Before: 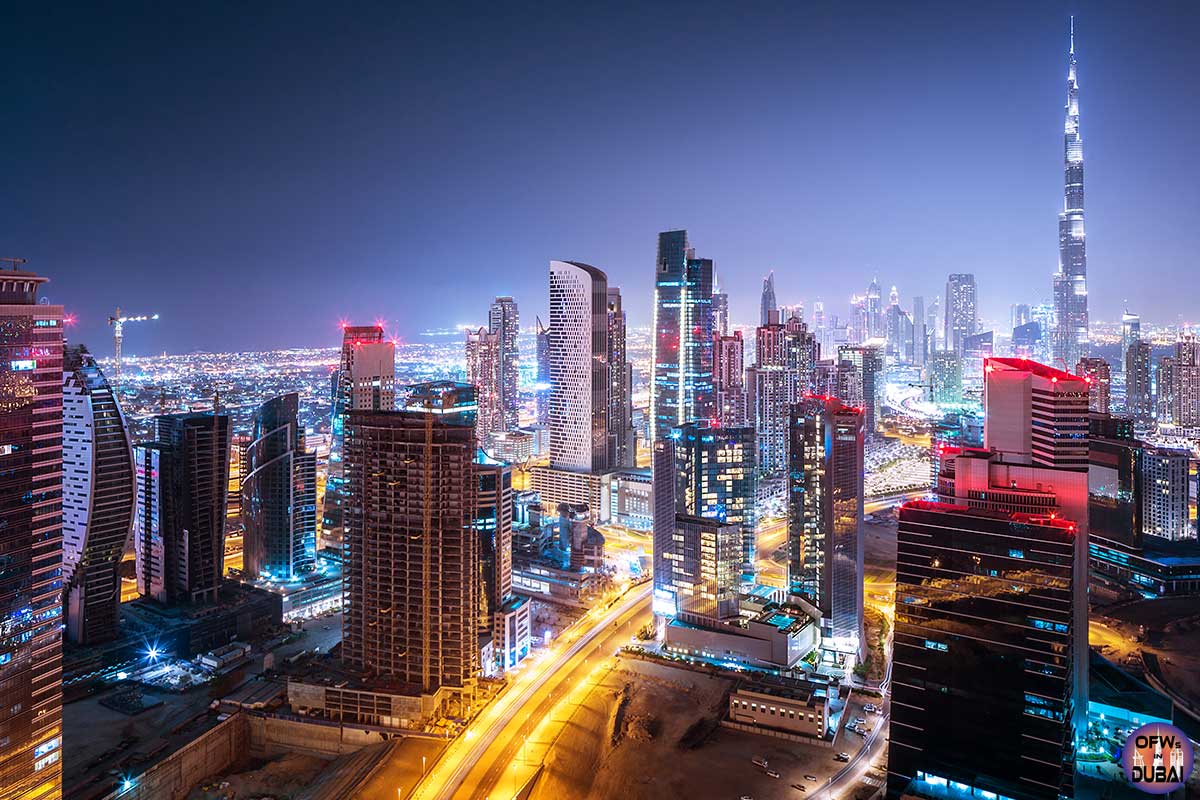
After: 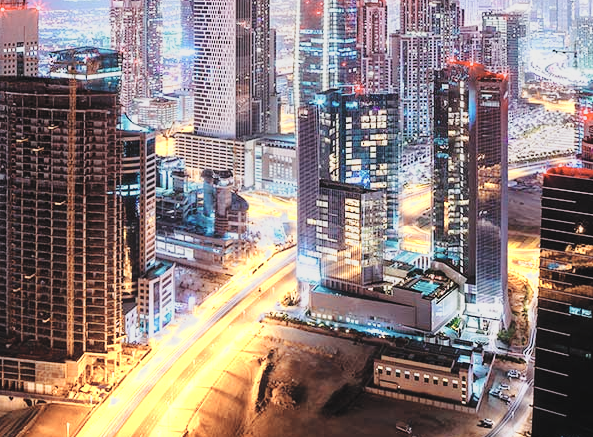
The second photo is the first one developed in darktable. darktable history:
color balance: lift [1.01, 1, 1, 1], gamma [1.097, 1, 1, 1], gain [0.85, 1, 1, 1]
exposure: exposure -1 EV, compensate highlight preservation false
base curve: curves: ch0 [(0, 0) (0.028, 0.03) (0.121, 0.232) (0.46, 0.748) (0.859, 0.968) (1, 1)], preserve colors none
tone equalizer: on, module defaults
rgb levels: levels [[0.013, 0.434, 0.89], [0, 0.5, 1], [0, 0.5, 1]]
color zones: curves: ch0 [(0.018, 0.548) (0.224, 0.64) (0.425, 0.447) (0.675, 0.575) (0.732, 0.579)]; ch1 [(0.066, 0.487) (0.25, 0.5) (0.404, 0.43) (0.75, 0.421) (0.956, 0.421)]; ch2 [(0.044, 0.561) (0.215, 0.465) (0.399, 0.544) (0.465, 0.548) (0.614, 0.447) (0.724, 0.43) (0.882, 0.623) (0.956, 0.632)]
crop: left 29.672%, top 41.786%, right 20.851%, bottom 3.487%
